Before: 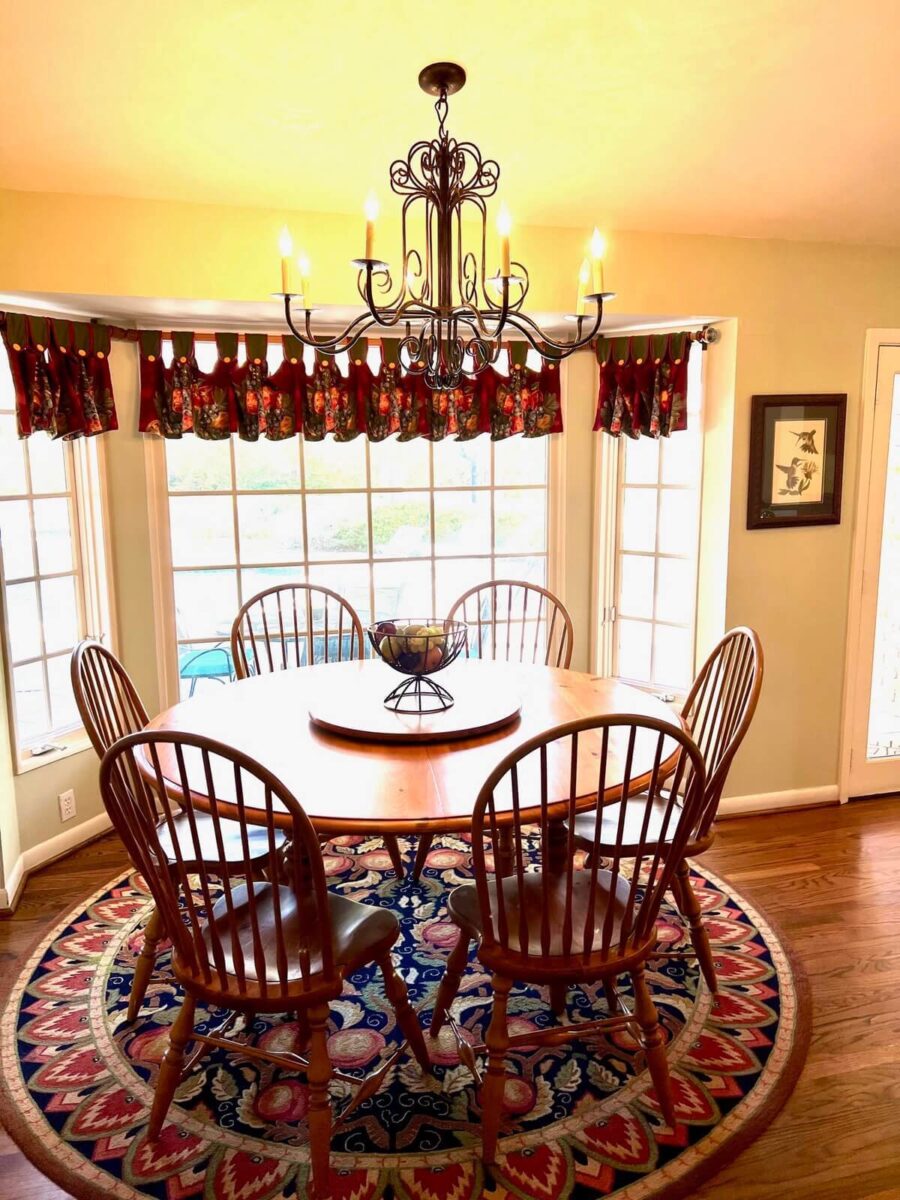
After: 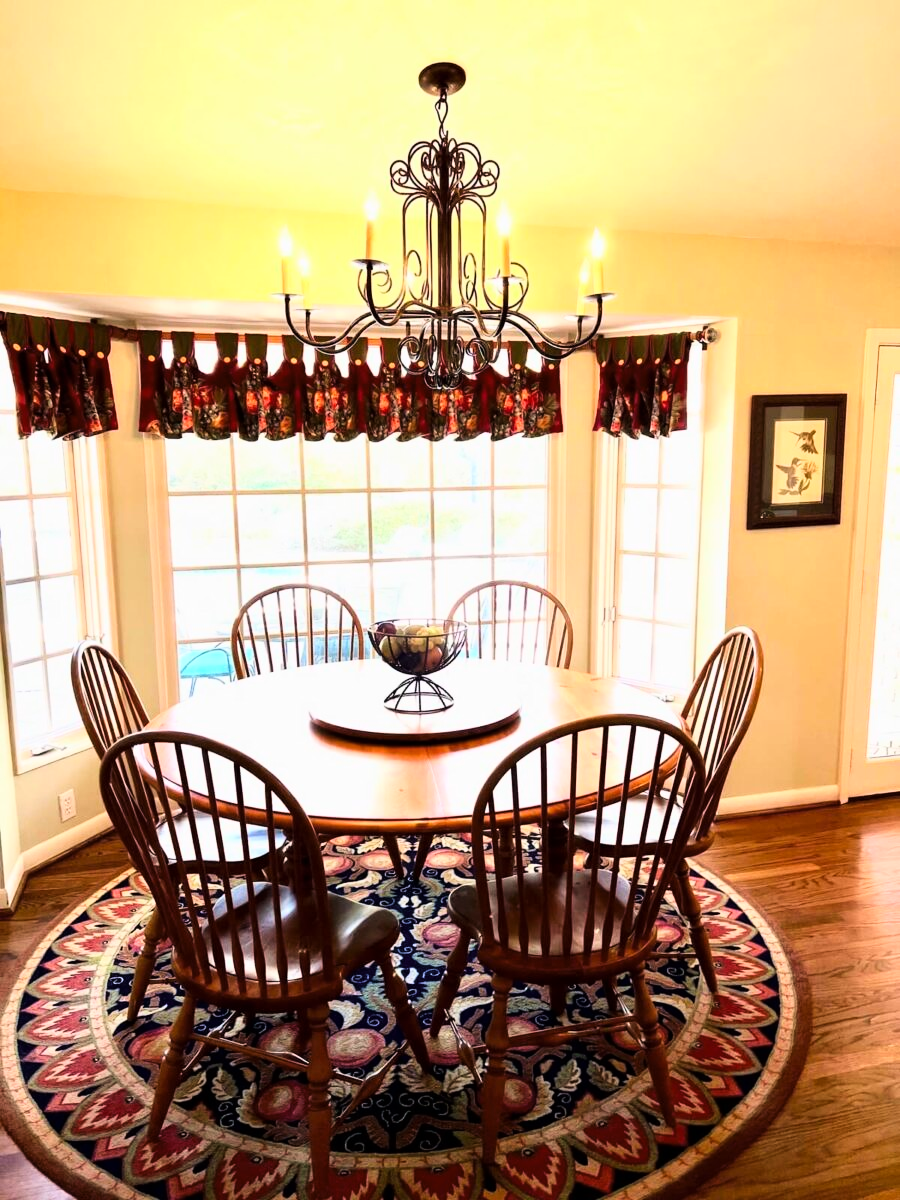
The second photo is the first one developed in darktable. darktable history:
tone curve: curves: ch0 [(0, 0) (0.051, 0.021) (0.11, 0.069) (0.249, 0.235) (0.452, 0.526) (0.596, 0.713) (0.703, 0.83) (0.851, 0.938) (1, 1)]; ch1 [(0, 0) (0.1, 0.038) (0.318, 0.221) (0.413, 0.325) (0.443, 0.412) (0.483, 0.474) (0.503, 0.501) (0.516, 0.517) (0.548, 0.568) (0.569, 0.599) (0.594, 0.634) (0.666, 0.701) (1, 1)]; ch2 [(0, 0) (0.453, 0.435) (0.479, 0.476) (0.504, 0.5) (0.529, 0.537) (0.556, 0.583) (0.584, 0.618) (0.824, 0.815) (1, 1)], color space Lab, linked channels, preserve colors none
